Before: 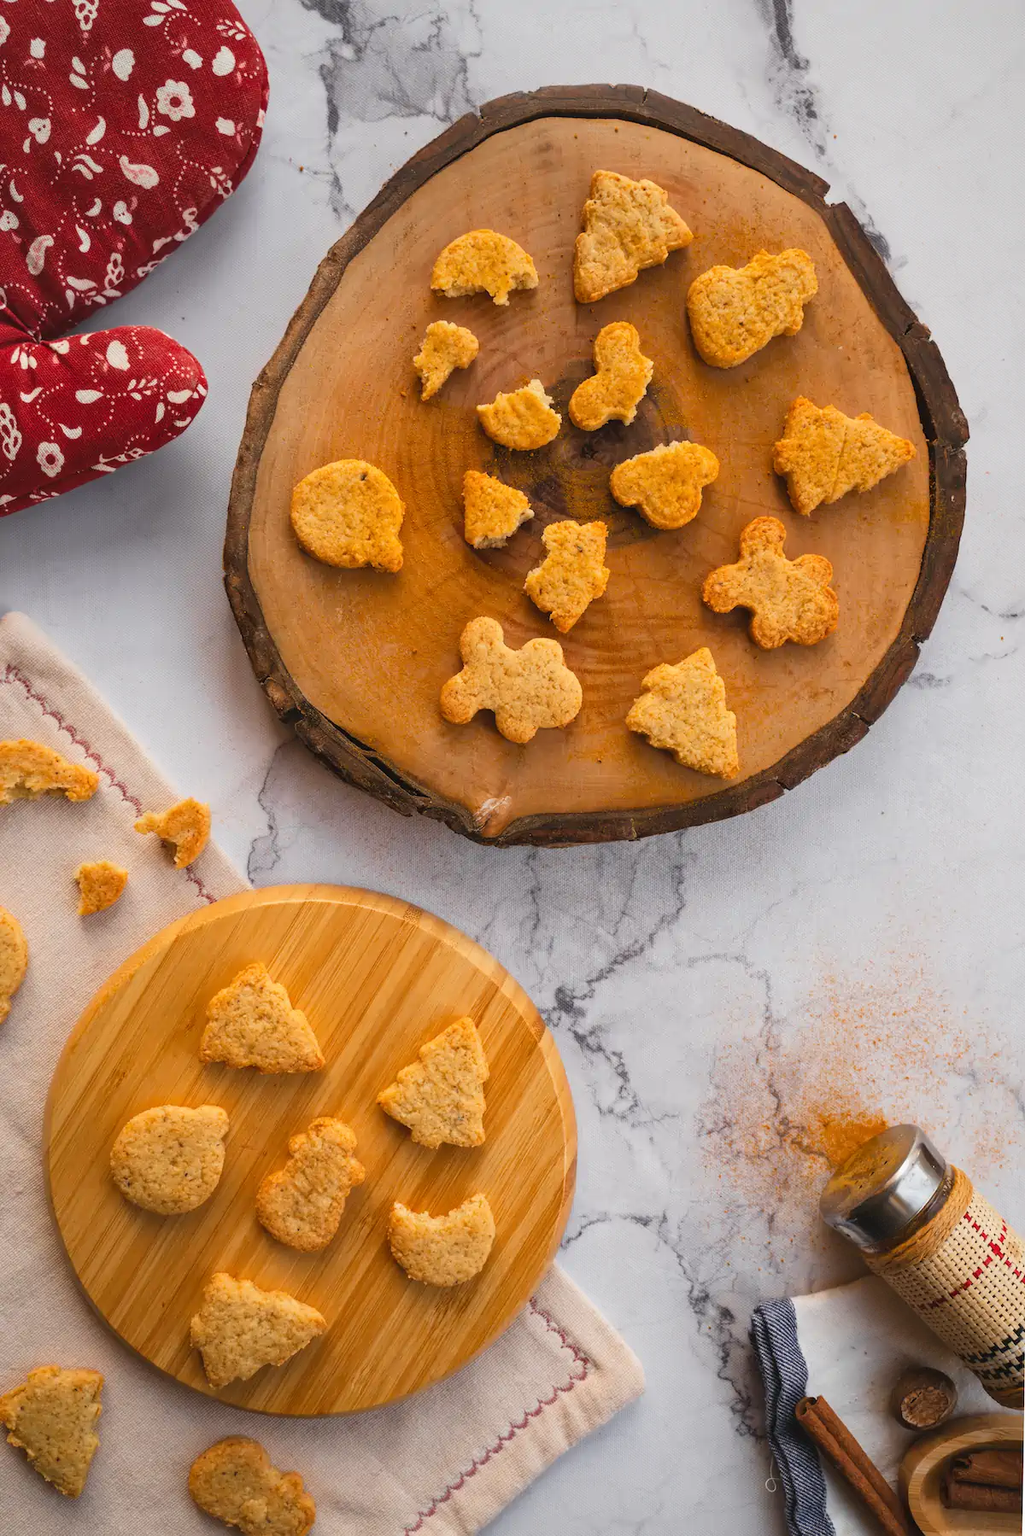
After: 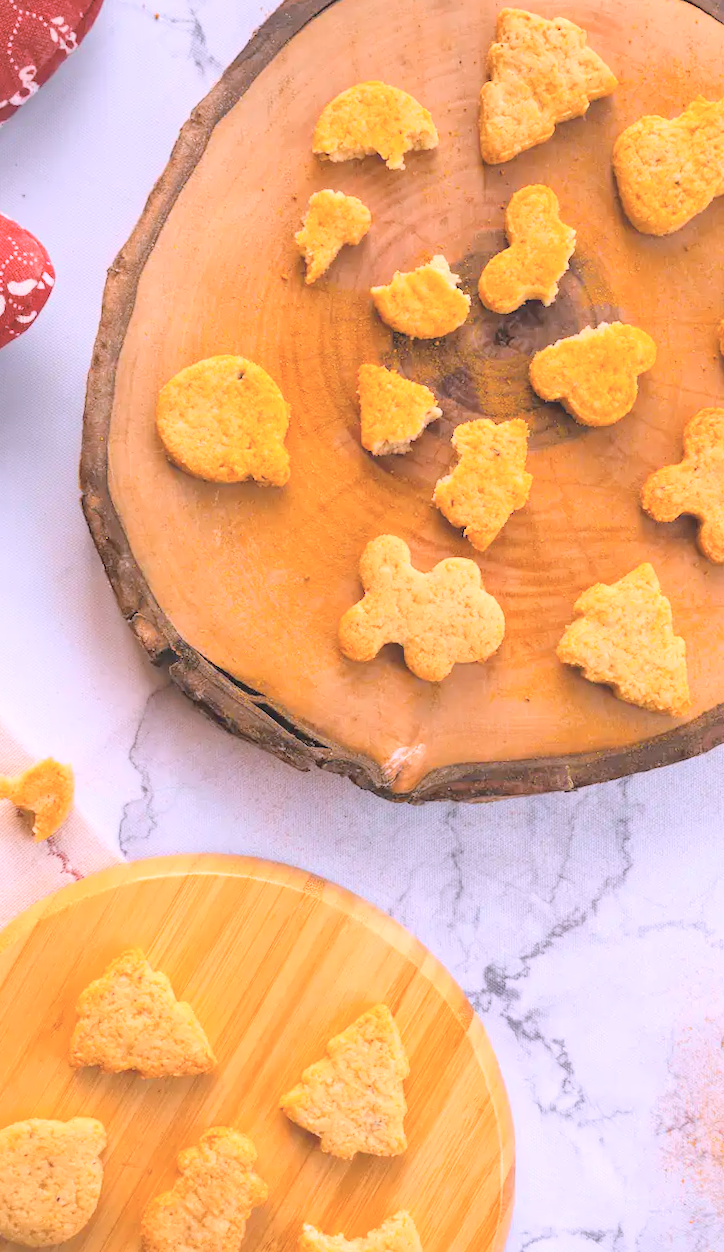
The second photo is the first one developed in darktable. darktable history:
crop: left 16.202%, top 11.208%, right 26.045%, bottom 20.557%
levels: levels [0, 0.478, 1]
global tonemap: drago (0.7, 100)
white balance: red 1.042, blue 1.17
rotate and perspective: rotation -1.77°, lens shift (horizontal) 0.004, automatic cropping off
